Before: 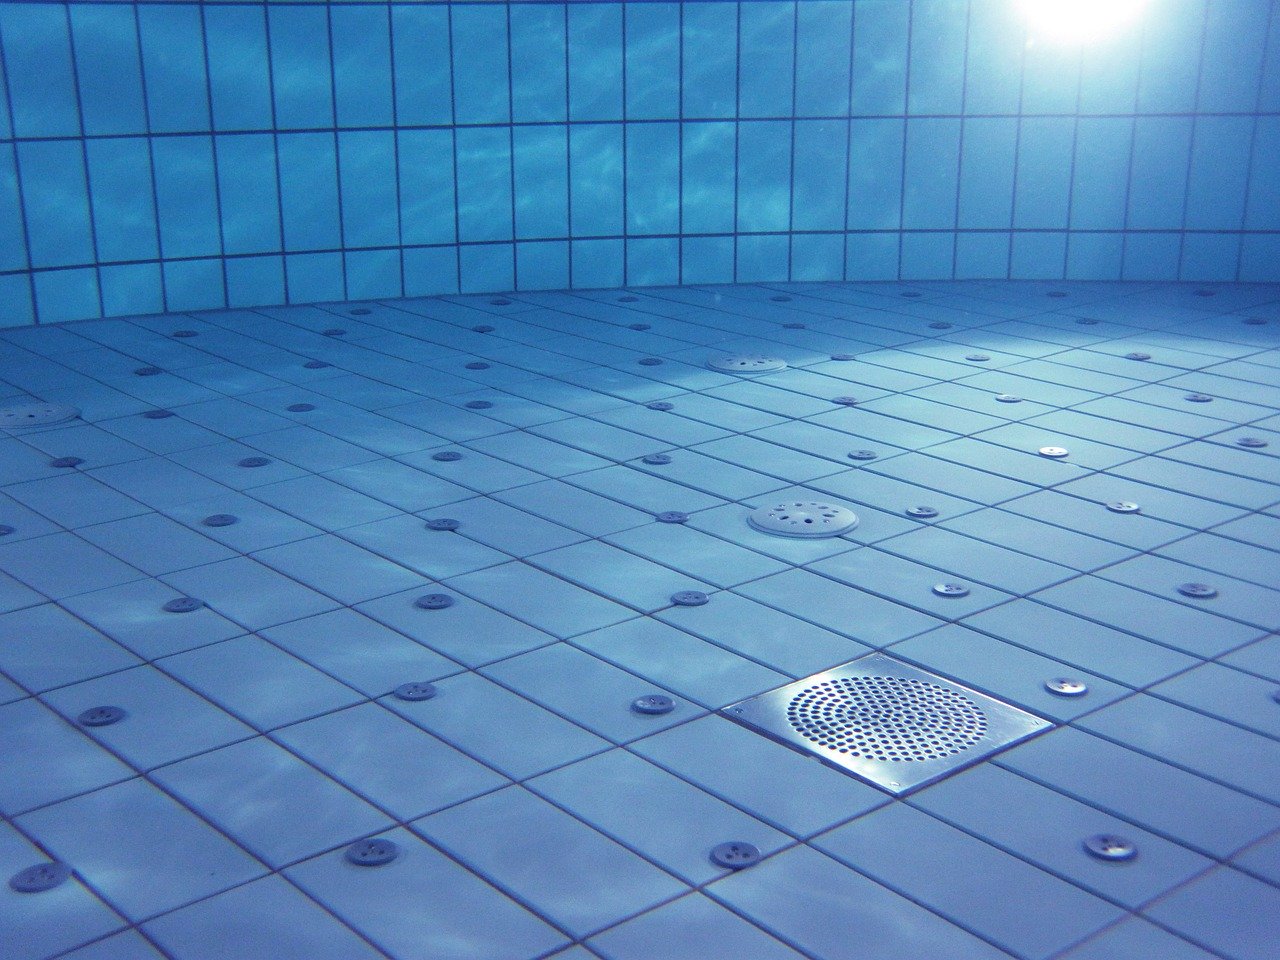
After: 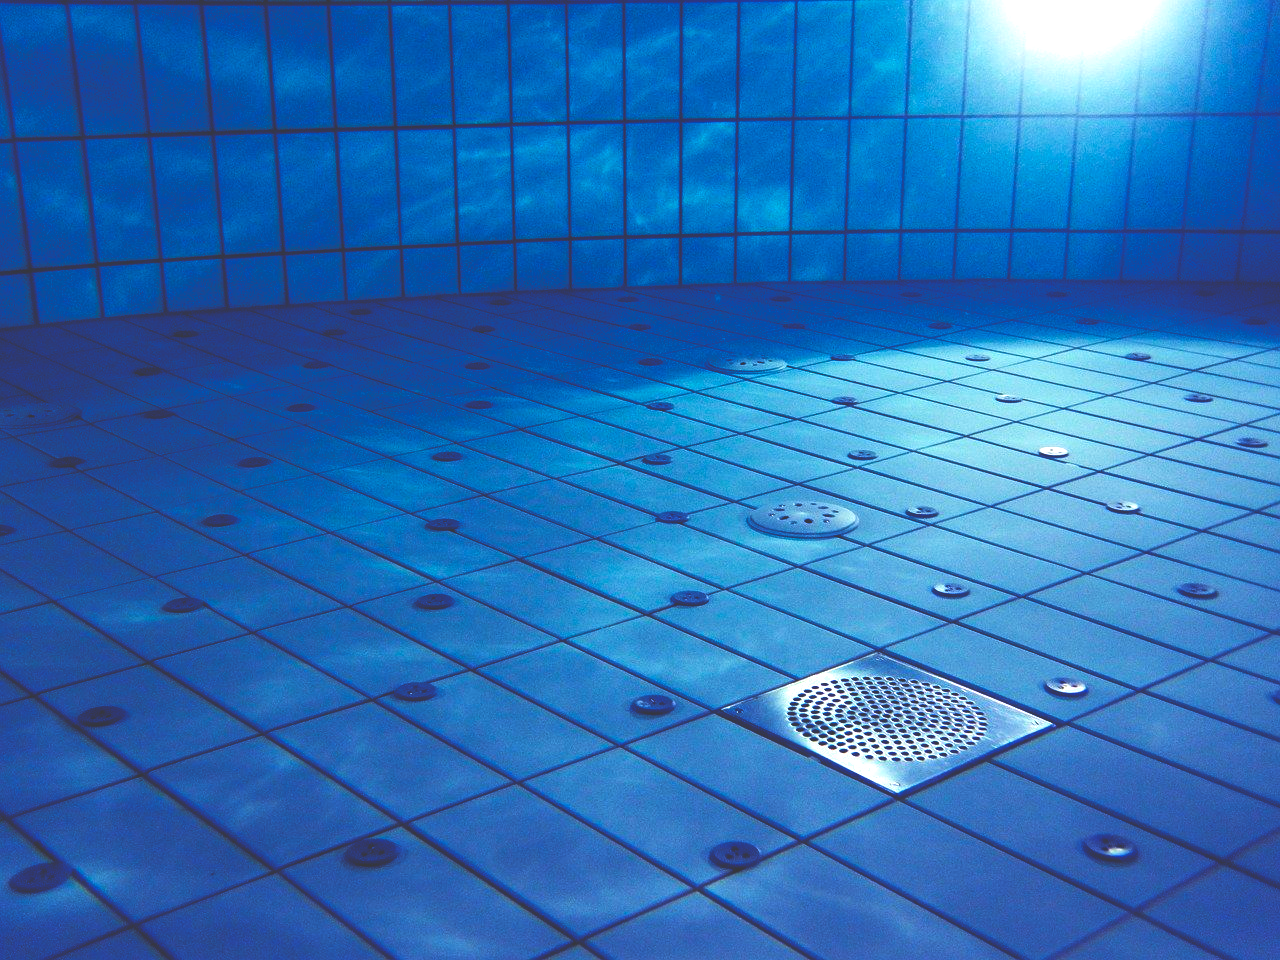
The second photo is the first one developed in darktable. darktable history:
tone equalizer: on, module defaults
base curve: curves: ch0 [(0, 0.036) (0.083, 0.04) (0.804, 1)], preserve colors none
